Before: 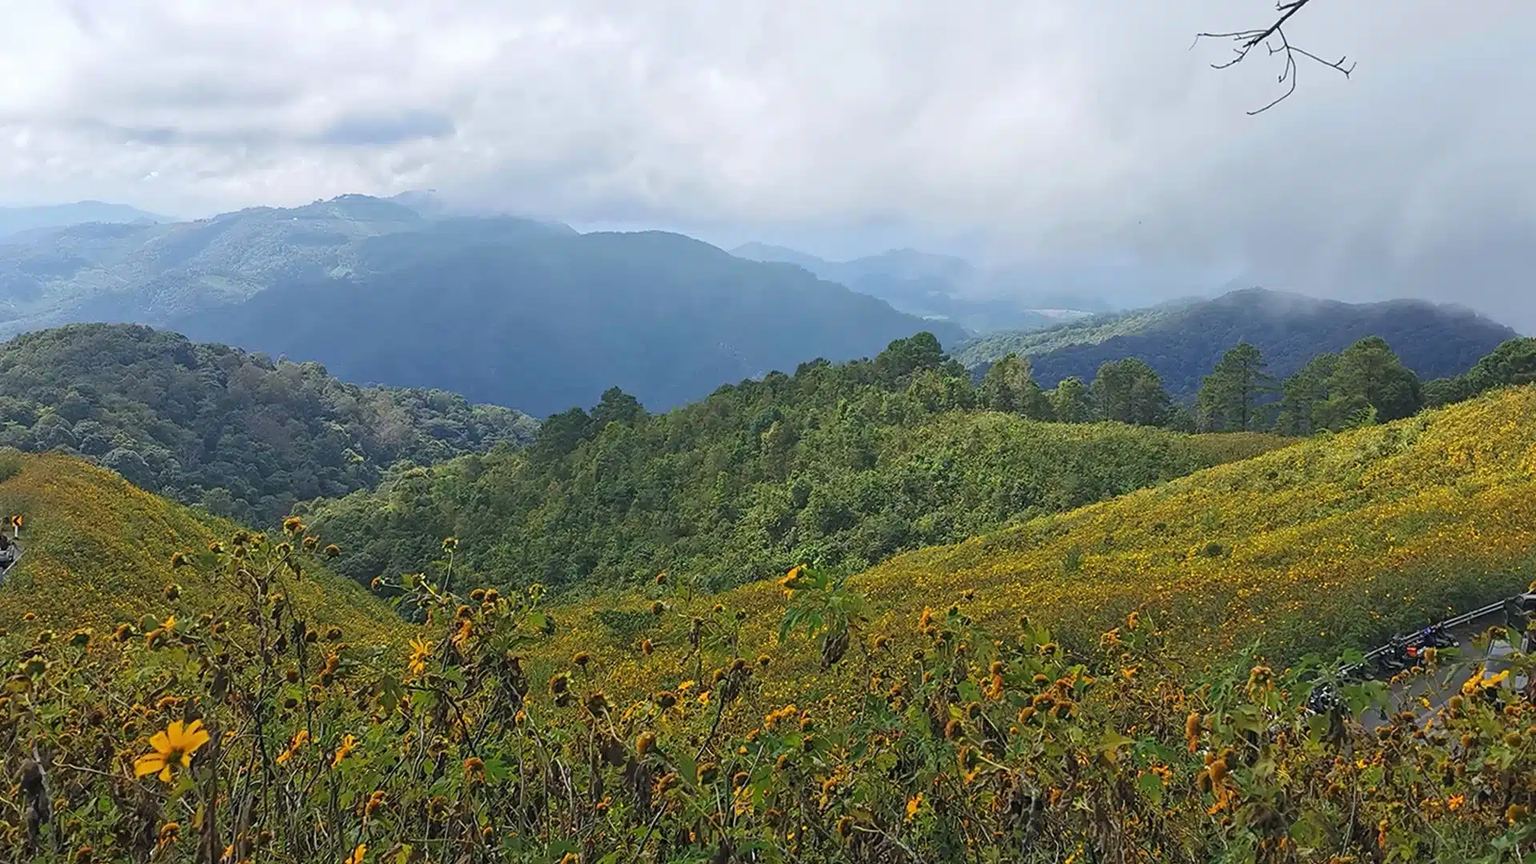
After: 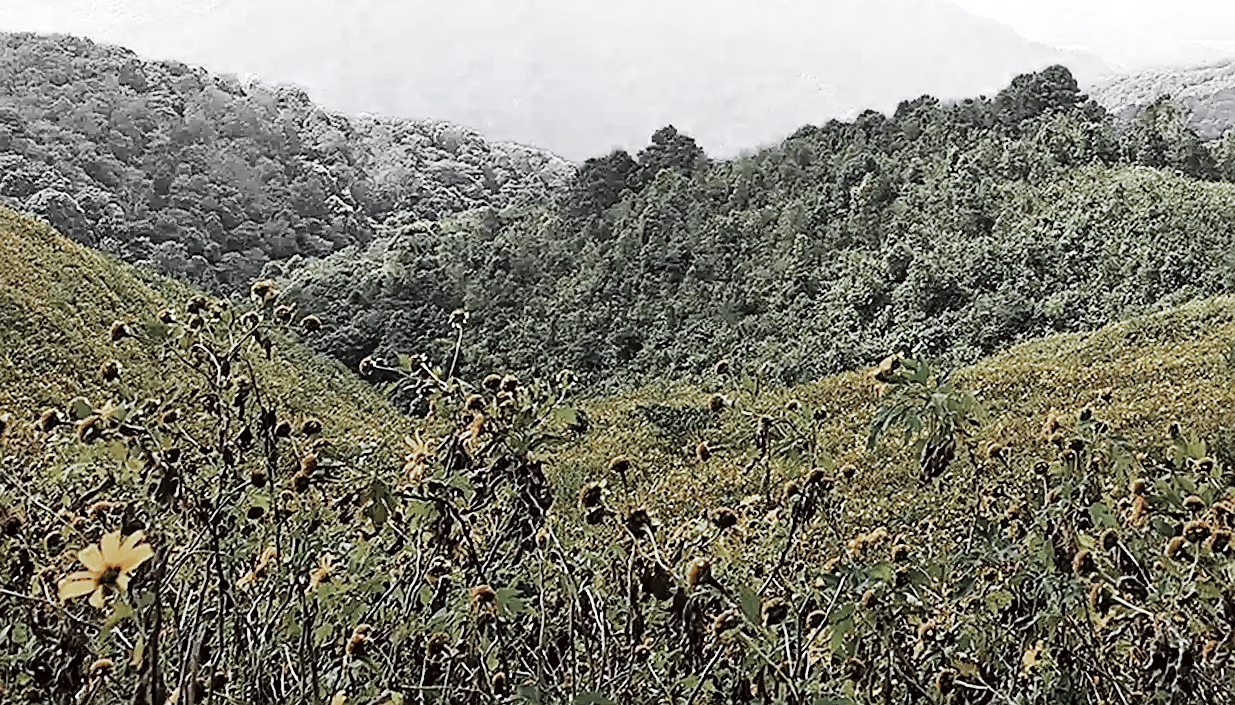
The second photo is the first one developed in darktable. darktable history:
contrast brightness saturation: brightness 0.09, saturation 0.191
crop and rotate: angle -1.2°, left 3.643%, top 32.226%, right 29.605%
tone equalizer: -8 EV -0.721 EV, -7 EV -0.672 EV, -6 EV -0.604 EV, -5 EV -0.364 EV, -3 EV 0.374 EV, -2 EV 0.6 EV, -1 EV 0.695 EV, +0 EV 0.779 EV, edges refinement/feathering 500, mask exposure compensation -1.57 EV, preserve details no
color zones: curves: ch0 [(0, 0.613) (0.01, 0.613) (0.245, 0.448) (0.498, 0.529) (0.642, 0.665) (0.879, 0.777) (0.99, 0.613)]; ch1 [(0, 0.035) (0.121, 0.189) (0.259, 0.197) (0.415, 0.061) (0.589, 0.022) (0.732, 0.022) (0.857, 0.026) (0.991, 0.053)]
filmic rgb: black relative exposure -7.5 EV, white relative exposure 4.99 EV, hardness 3.32, contrast 1.299, preserve chrominance no, color science v4 (2020), type of noise poissonian
sharpen: on, module defaults
color correction: highlights a* -5.05, highlights b* -4.33, shadows a* 4.13, shadows b* 4.51
exposure: black level correction 0.001, exposure 0.498 EV, compensate exposure bias true, compensate highlight preservation false
